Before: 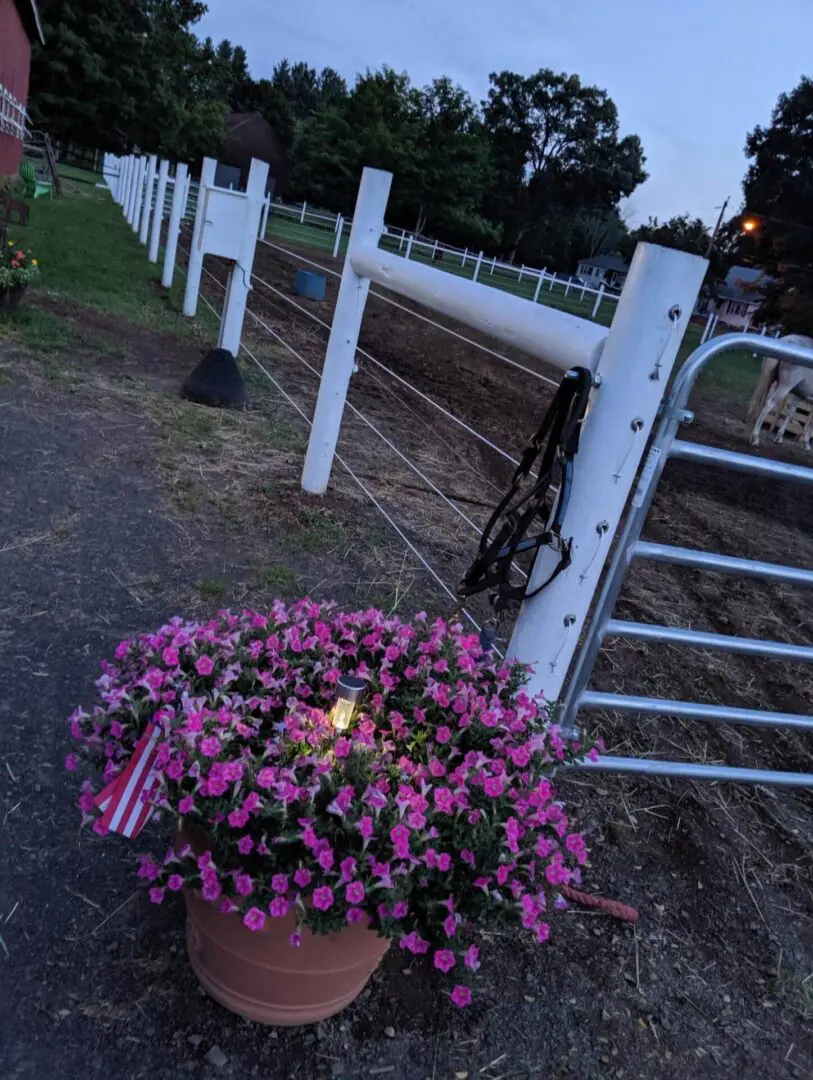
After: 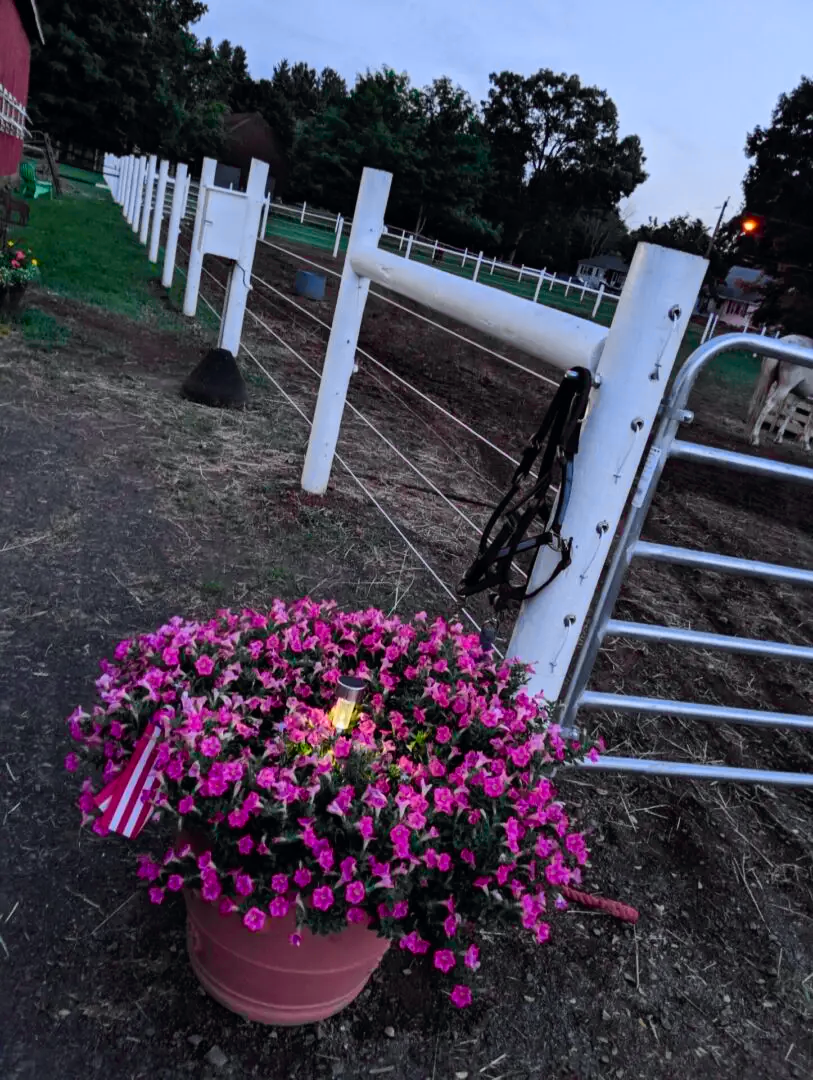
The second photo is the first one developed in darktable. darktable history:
exposure: compensate highlight preservation false
tone curve: curves: ch0 [(0, 0) (0.071, 0.047) (0.266, 0.26) (0.491, 0.552) (0.753, 0.818) (1, 0.983)]; ch1 [(0, 0) (0.346, 0.307) (0.408, 0.369) (0.463, 0.443) (0.482, 0.493) (0.502, 0.5) (0.517, 0.518) (0.546, 0.587) (0.588, 0.643) (0.651, 0.709) (1, 1)]; ch2 [(0, 0) (0.346, 0.34) (0.434, 0.46) (0.485, 0.494) (0.5, 0.494) (0.517, 0.503) (0.535, 0.545) (0.583, 0.634) (0.625, 0.686) (1, 1)], color space Lab, independent channels, preserve colors none
